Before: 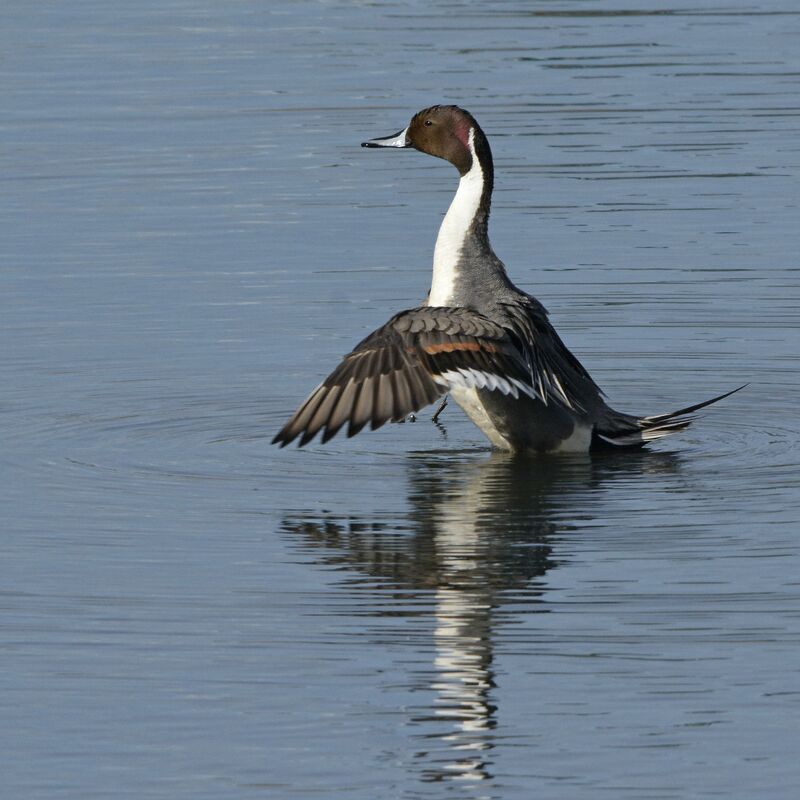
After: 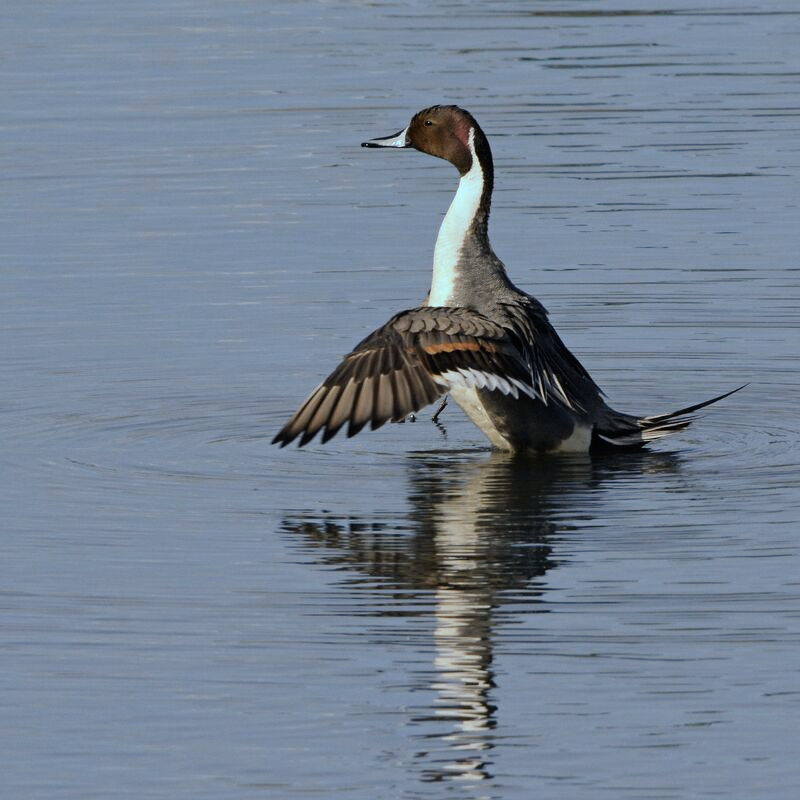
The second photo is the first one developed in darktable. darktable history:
tone curve: curves: ch0 [(0, 0) (0.003, 0.002) (0.011, 0.006) (0.025, 0.013) (0.044, 0.019) (0.069, 0.032) (0.1, 0.056) (0.136, 0.095) (0.177, 0.144) (0.224, 0.193) (0.277, 0.26) (0.335, 0.331) (0.399, 0.405) (0.468, 0.479) (0.543, 0.552) (0.623, 0.624) (0.709, 0.699) (0.801, 0.772) (0.898, 0.856) (1, 1)], preserve colors none
color look up table: target L [88.7, 87.28, 74.74, 83.95, 60.57, 65.6, 62.31, 61.47, 52.9, 34.59, 31.26, 202.46, 70.83, 75.49, 64.4, 68.34, 63.14, 60.28, 56.97, 47.93, 39, 49.62, 50.5, 47.51, 38.01, 34.52, 33.9, 21.1, 24.19, 93.72, 84.7, 73.03, 71.42, 64.92, 60.99, 61.91, 56.61, 51.28, 48.58, 41.73, 30.82, 32.34, 13.07, 6.064, 87.56, 74.55, 74.82, 54.85, 50.34], target a [-12.96, -30.98, -15.26, -10.74, -56.74, -17.28, -3.438, -42.74, 4.405, -28.1, -20.78, 0, -1.645, 18.75, 22.78, 18.65, 9.46, 29.95, 38.44, 58.5, 51.54, 58.64, 65.69, 61.64, 6.845, 34.43, 44.1, 9.184, 36.11, -8.099, 12.27, 24.33, 29.42, 27.74, 4.075, 11.76, 73.31, 49.72, 58.6, 10.97, 32.11, 38.61, 23.8, 13.94, -24.77, -45.6, -13.91, -12.88, -31.81], target b [37.75, 18.15, 57.15, 4.191, 45.6, 52.79, 21.1, 30.18, 48.79, 32.3, 4.125, -0.002, 54.76, 26.74, 49.46, 8.258, 53.32, 34.85, 55.93, -18.86, 36.78, 35.5, -2.963, 50.02, 4.095, 38.06, 4.603, 23.45, 25.71, -14.98, -30.69, -8.823, -40.44, -46.61, -46.99, -73.13, -41.82, -16.91, -90.39, -70.42, -28.36, -92.52, -43.73, -11.19, -8.194, -11.18, -47.32, -18.89, -3.443], num patches 49
